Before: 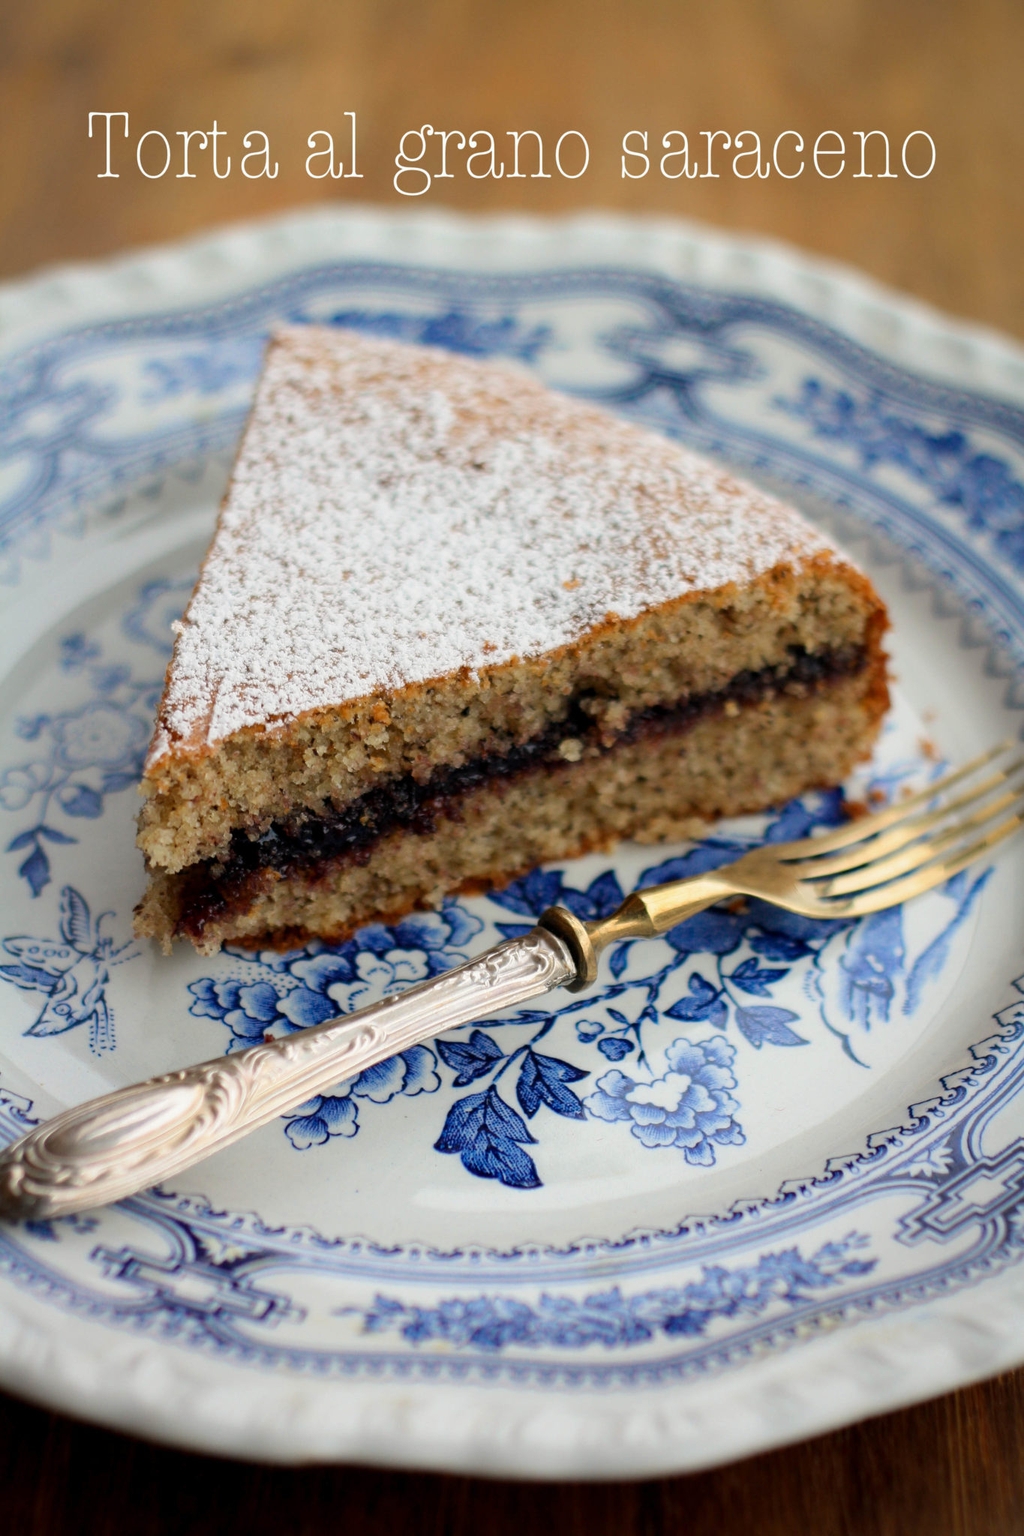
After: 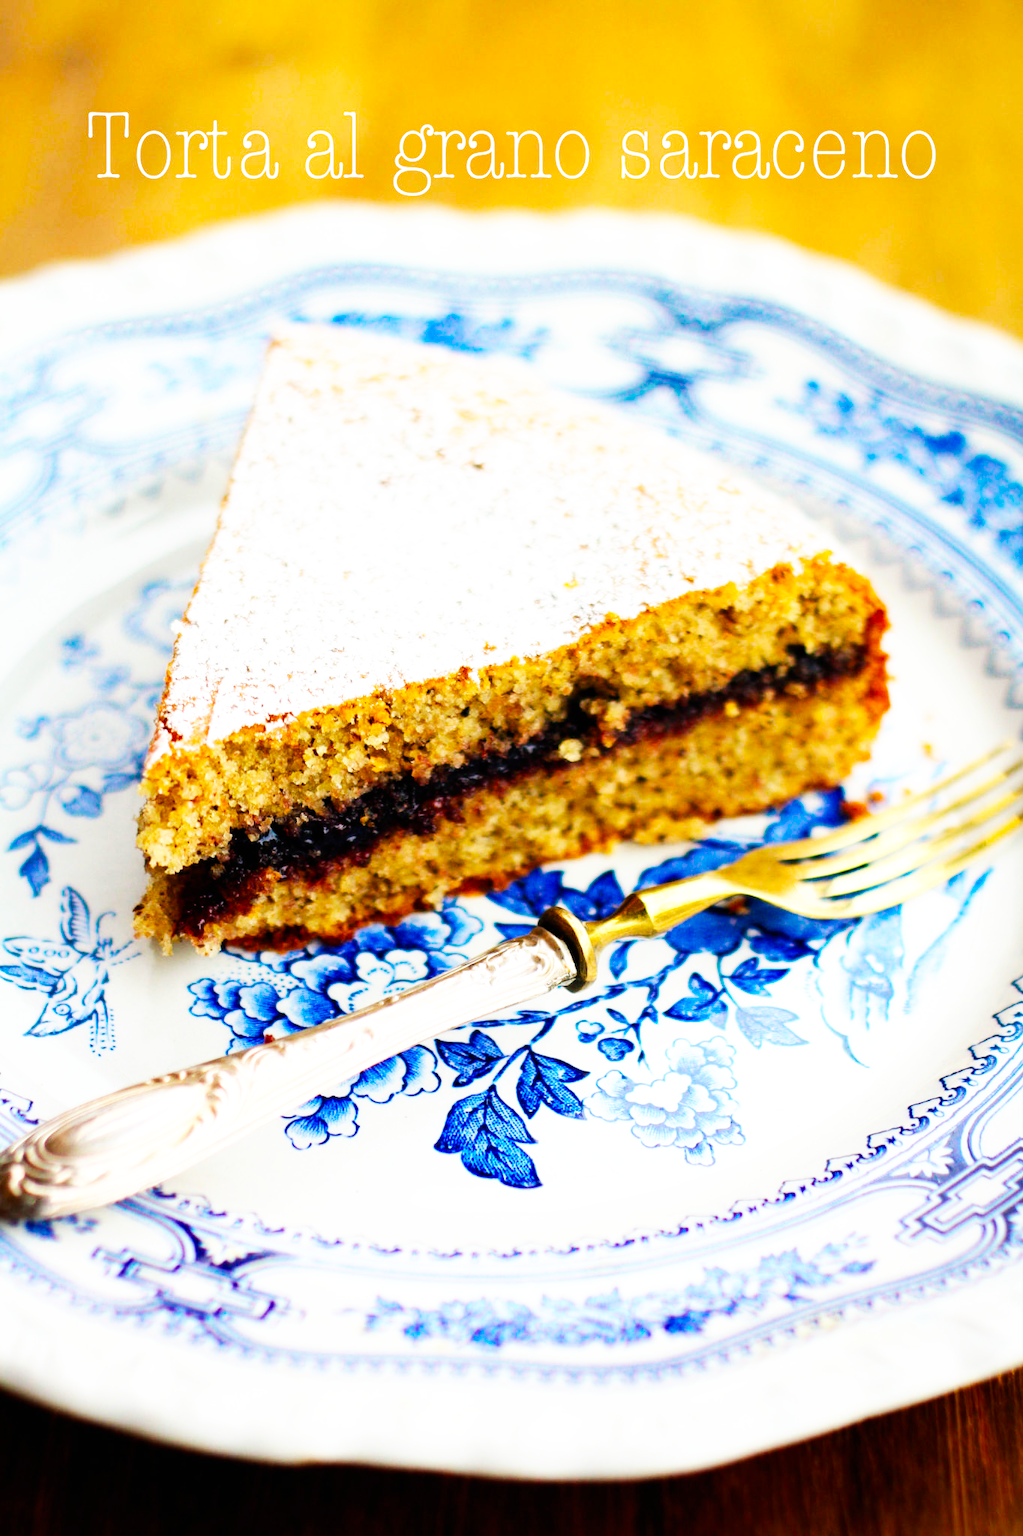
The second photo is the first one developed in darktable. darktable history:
color balance rgb: perceptual saturation grading › global saturation 0.317%, perceptual brilliance grading › global brilliance 12.344%, global vibrance 50.013%
base curve: curves: ch0 [(0, 0) (0.007, 0.004) (0.027, 0.03) (0.046, 0.07) (0.207, 0.54) (0.442, 0.872) (0.673, 0.972) (1, 1)], preserve colors none
